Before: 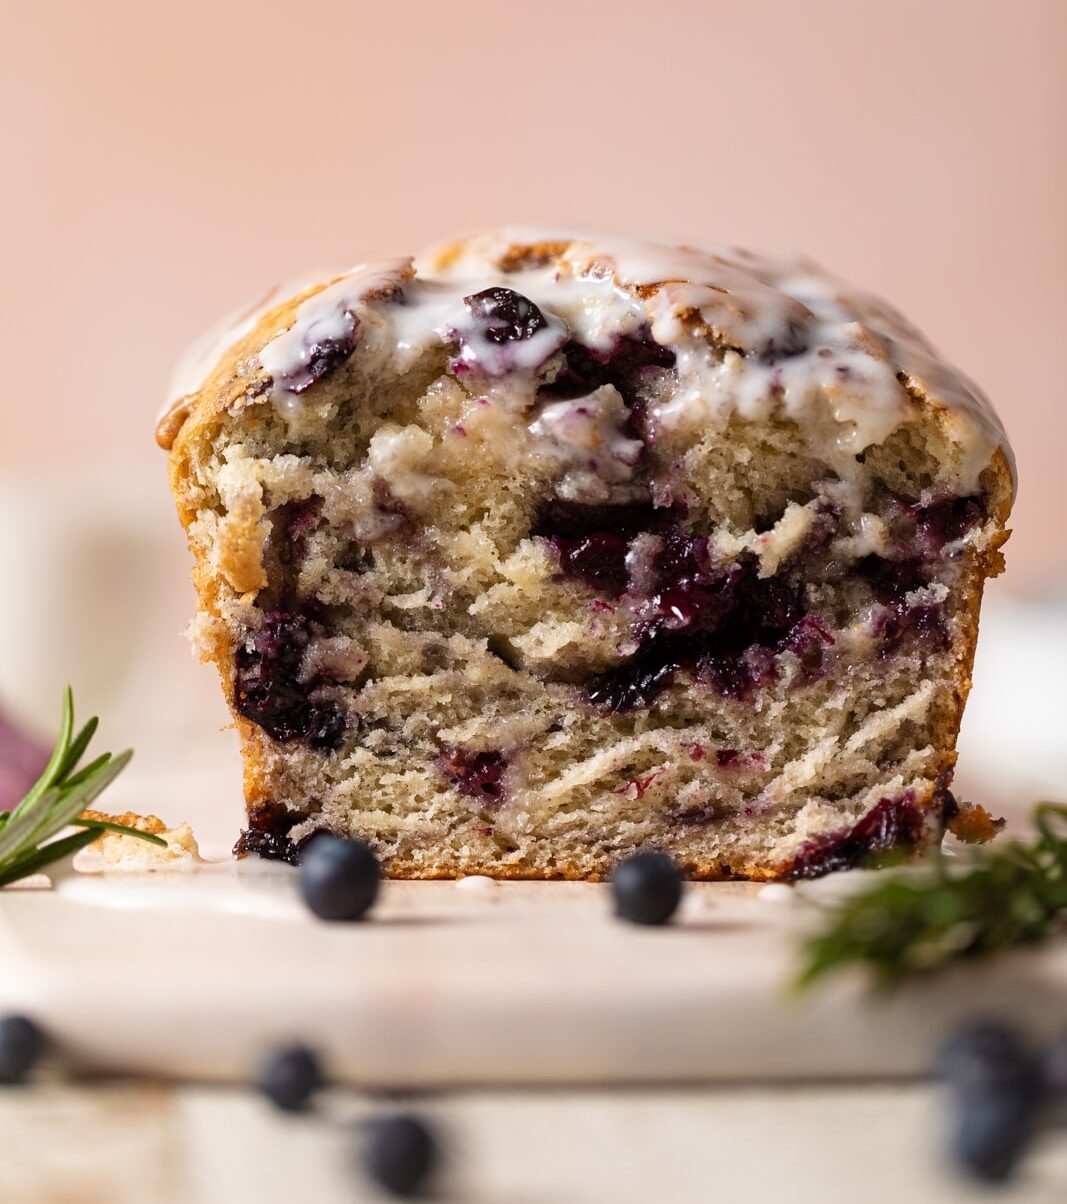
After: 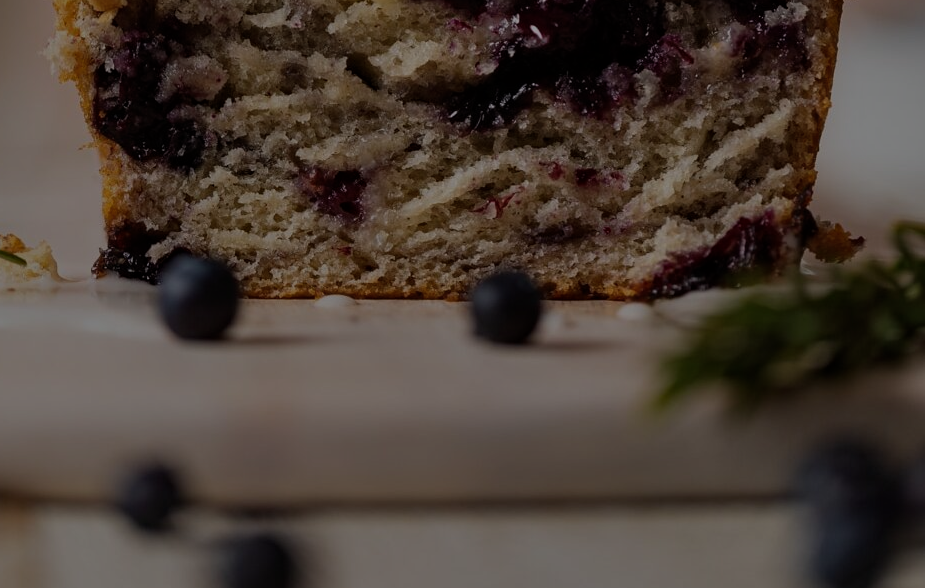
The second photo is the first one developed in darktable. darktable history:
crop and rotate: left 13.232%, top 48.297%, bottom 2.794%
shadows and highlights: shadows 30.94, highlights 1.36, highlights color adjustment 0.118%, soften with gaussian
exposure: exposure -2.37 EV, compensate highlight preservation false
haze removal: compatibility mode true, adaptive false
